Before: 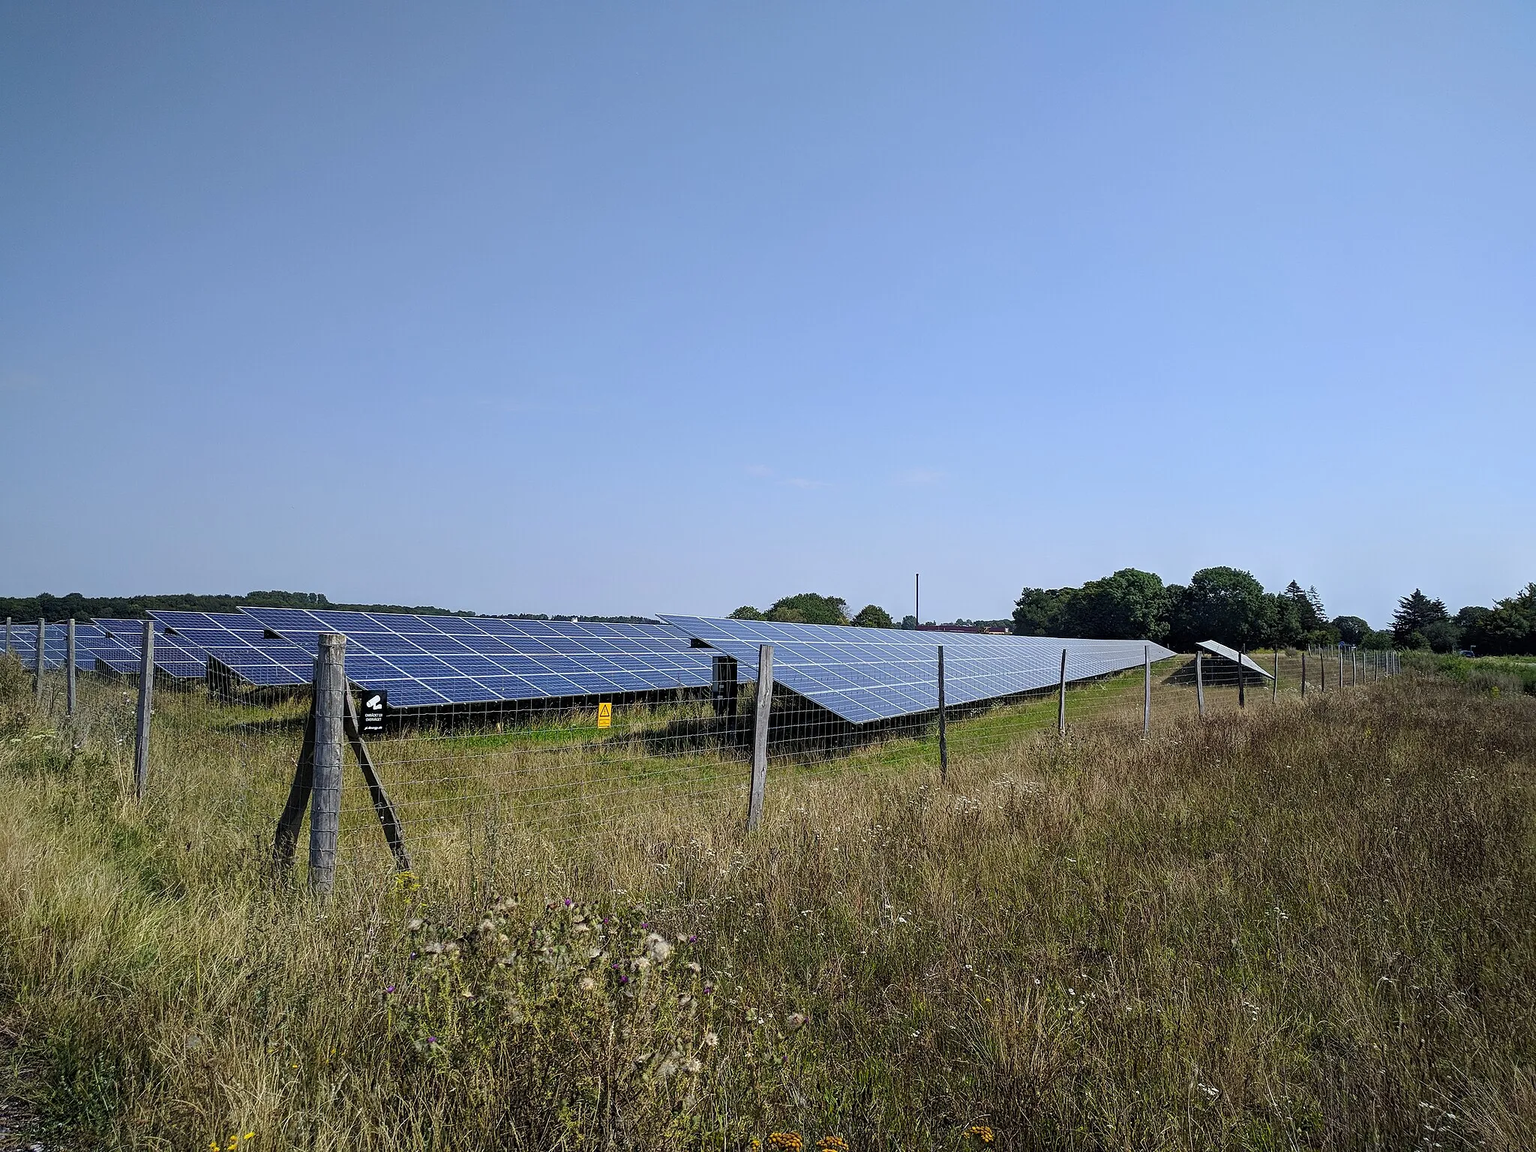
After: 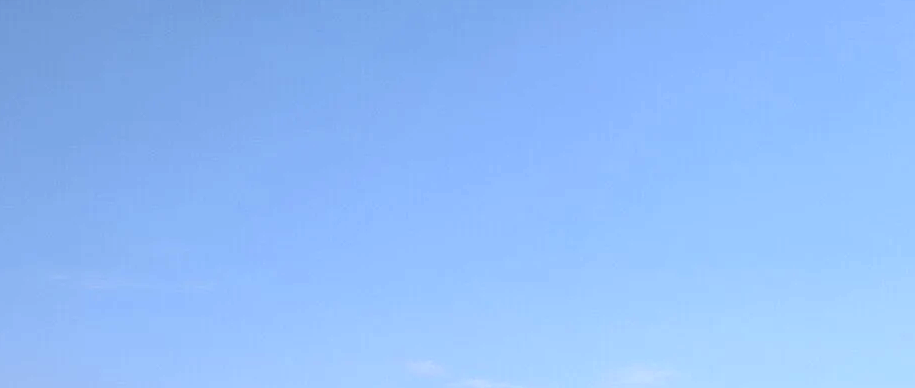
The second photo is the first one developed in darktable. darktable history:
contrast brightness saturation: contrast 0.097, brightness -0.272, saturation 0.143
crop: left 28.69%, top 16.874%, right 26.616%, bottom 57.807%
exposure: black level correction 0.001, exposure 0.499 EV, compensate highlight preservation false
